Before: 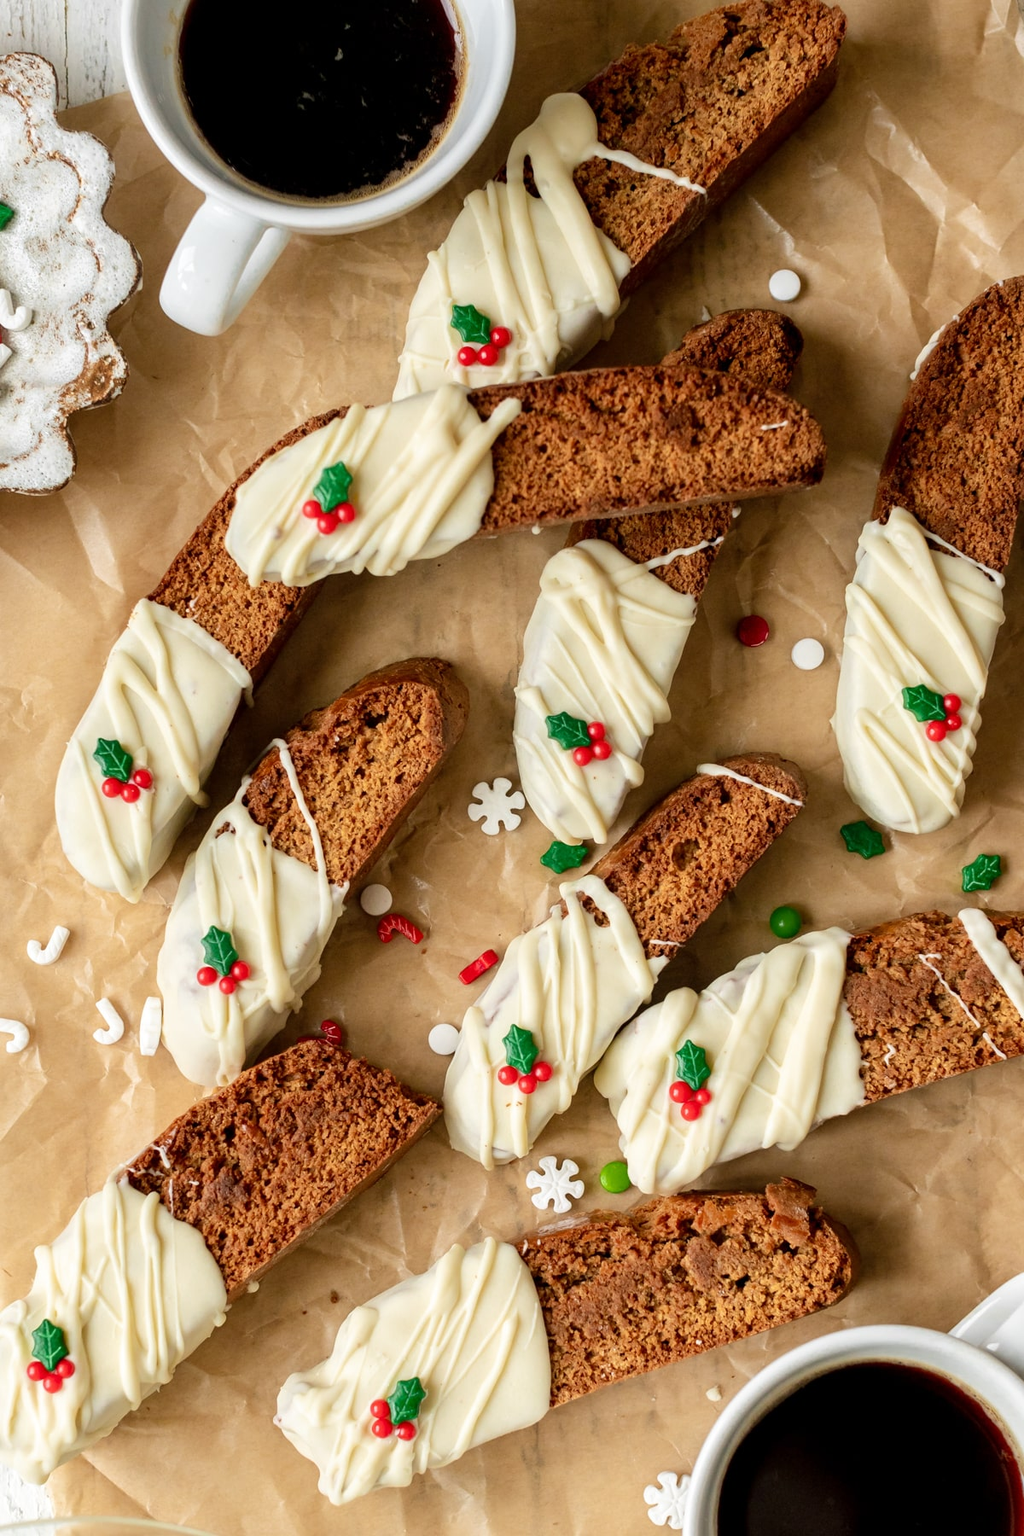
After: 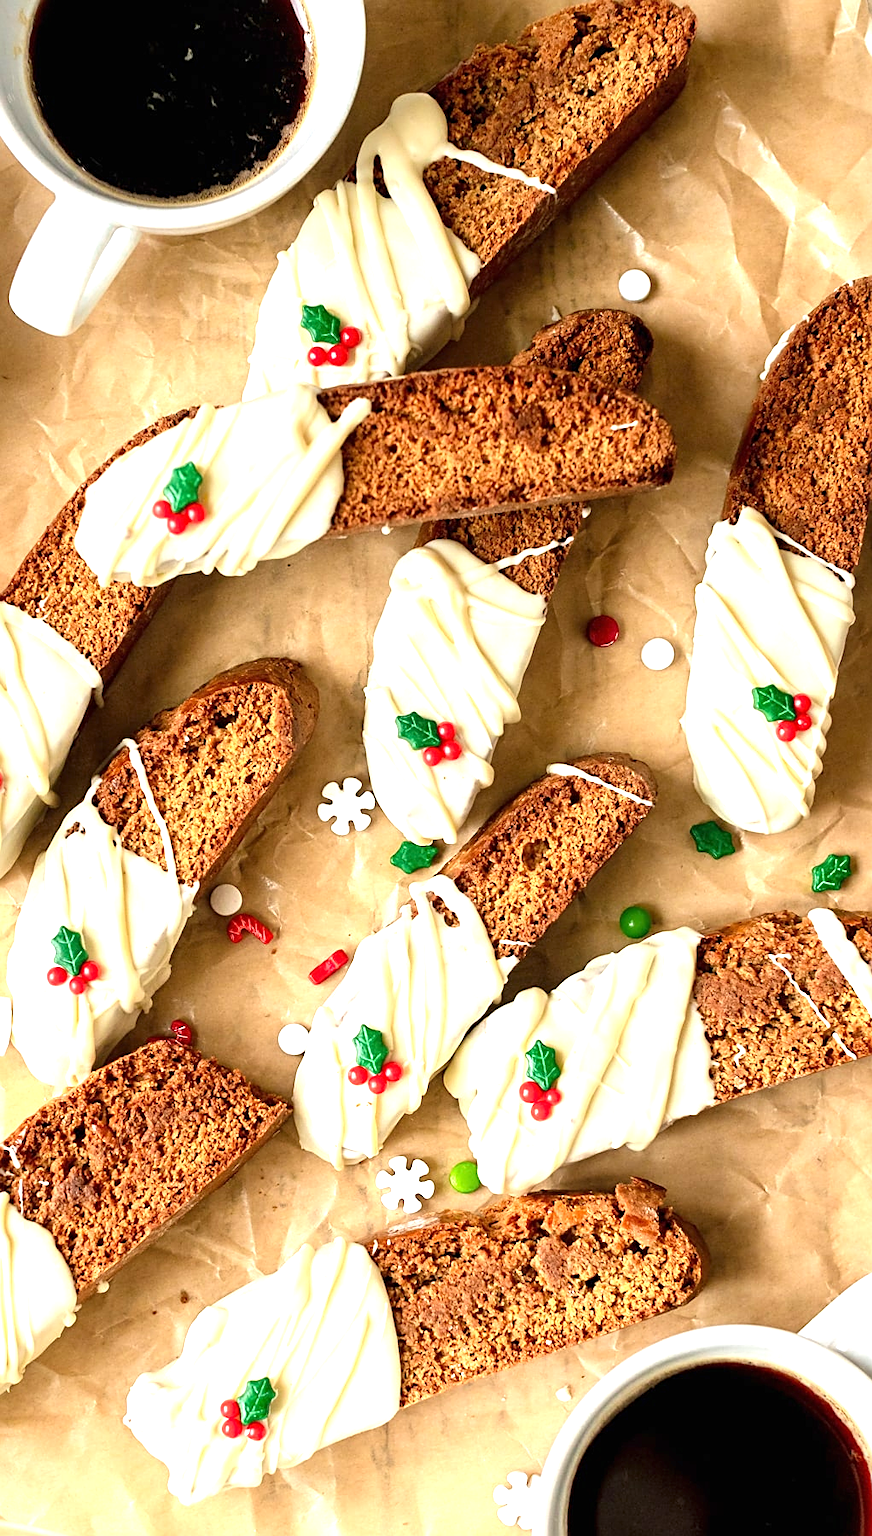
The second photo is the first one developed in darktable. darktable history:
exposure: black level correction 0, exposure 1.101 EV, compensate exposure bias true, compensate highlight preservation false
crop and rotate: left 14.691%
sharpen: on, module defaults
